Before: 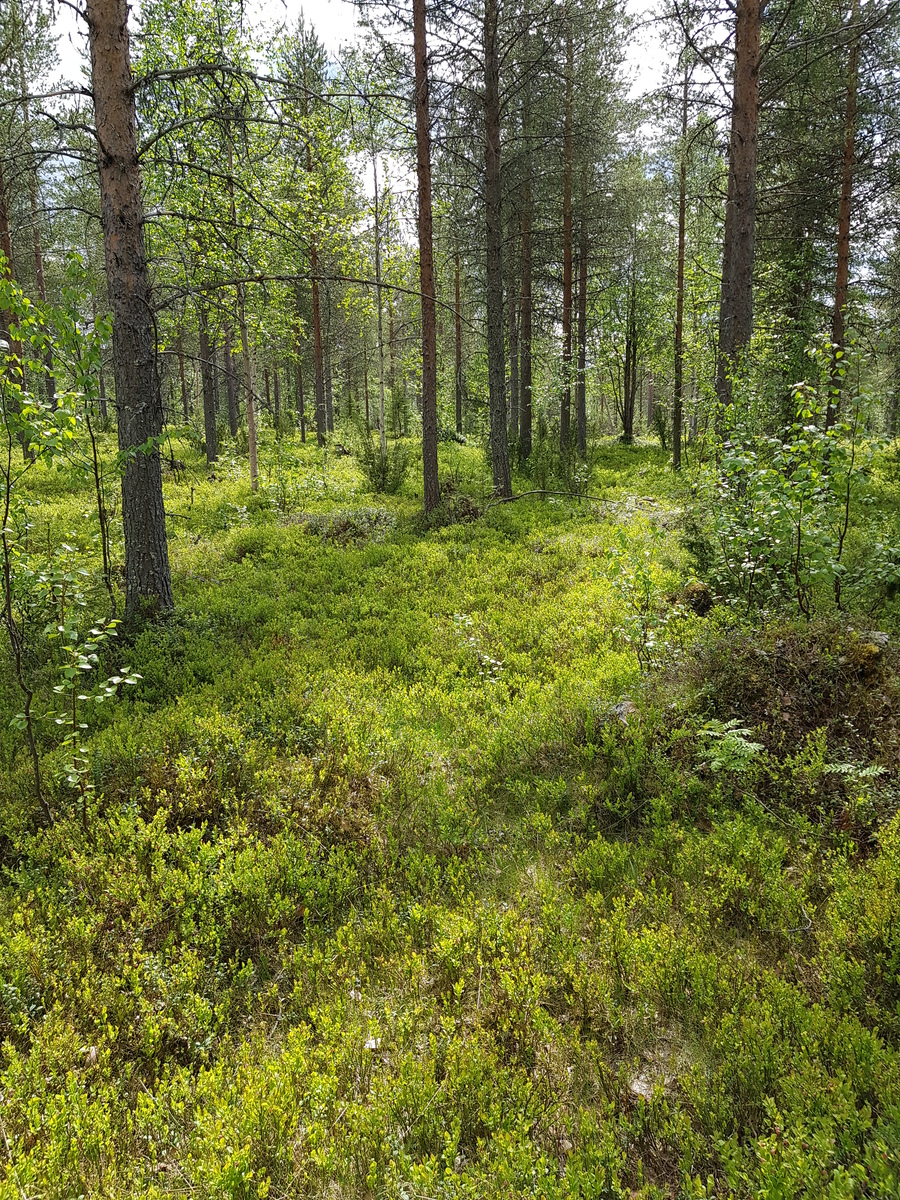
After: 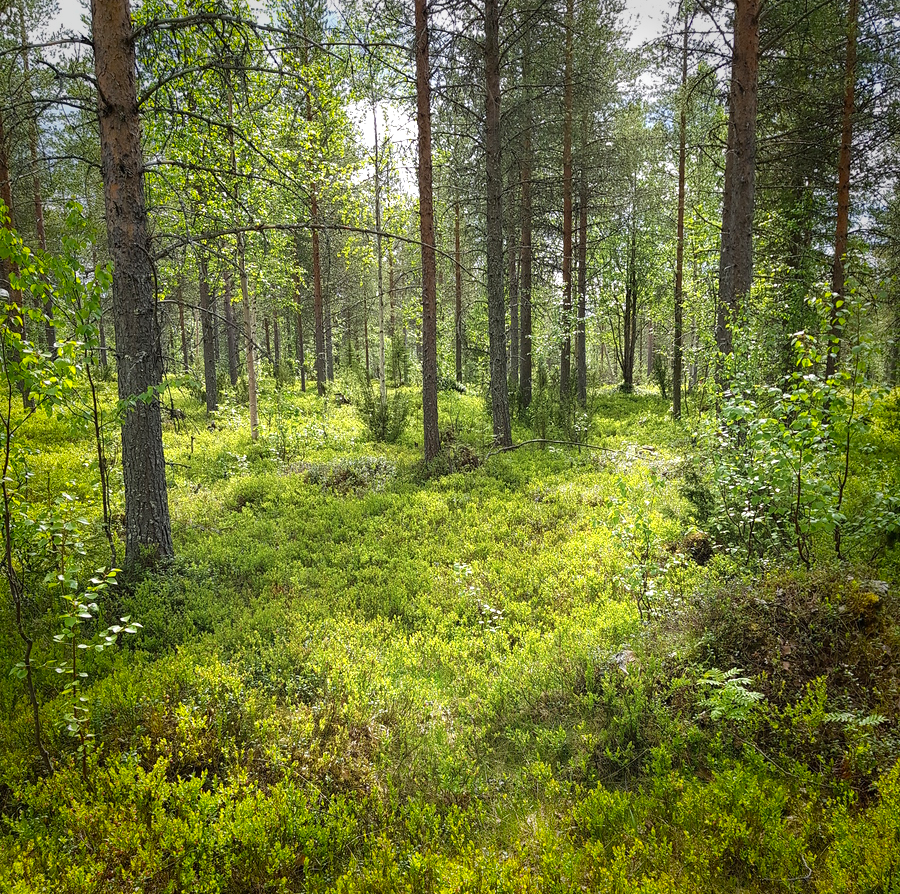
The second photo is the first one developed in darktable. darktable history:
exposure: black level correction 0, exposure 0.499 EV, compensate highlight preservation false
crop: top 4.293%, bottom 21.202%
vignetting: fall-off start 66.64%, fall-off radius 39.79%, saturation 0.365, automatic ratio true, width/height ratio 0.676
